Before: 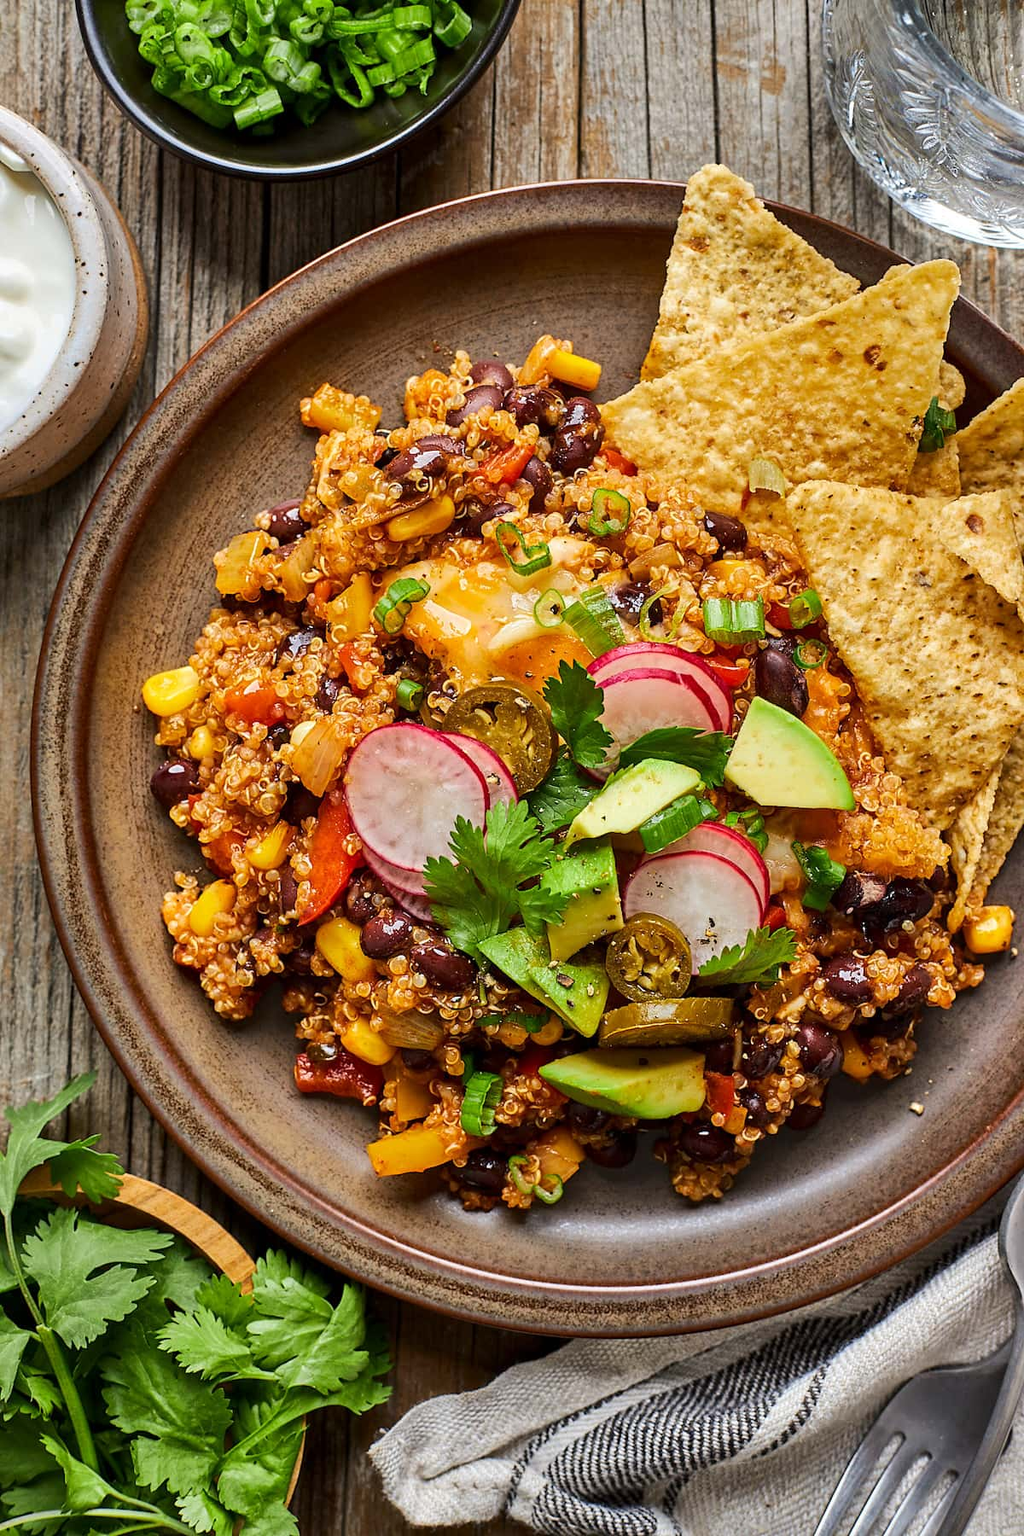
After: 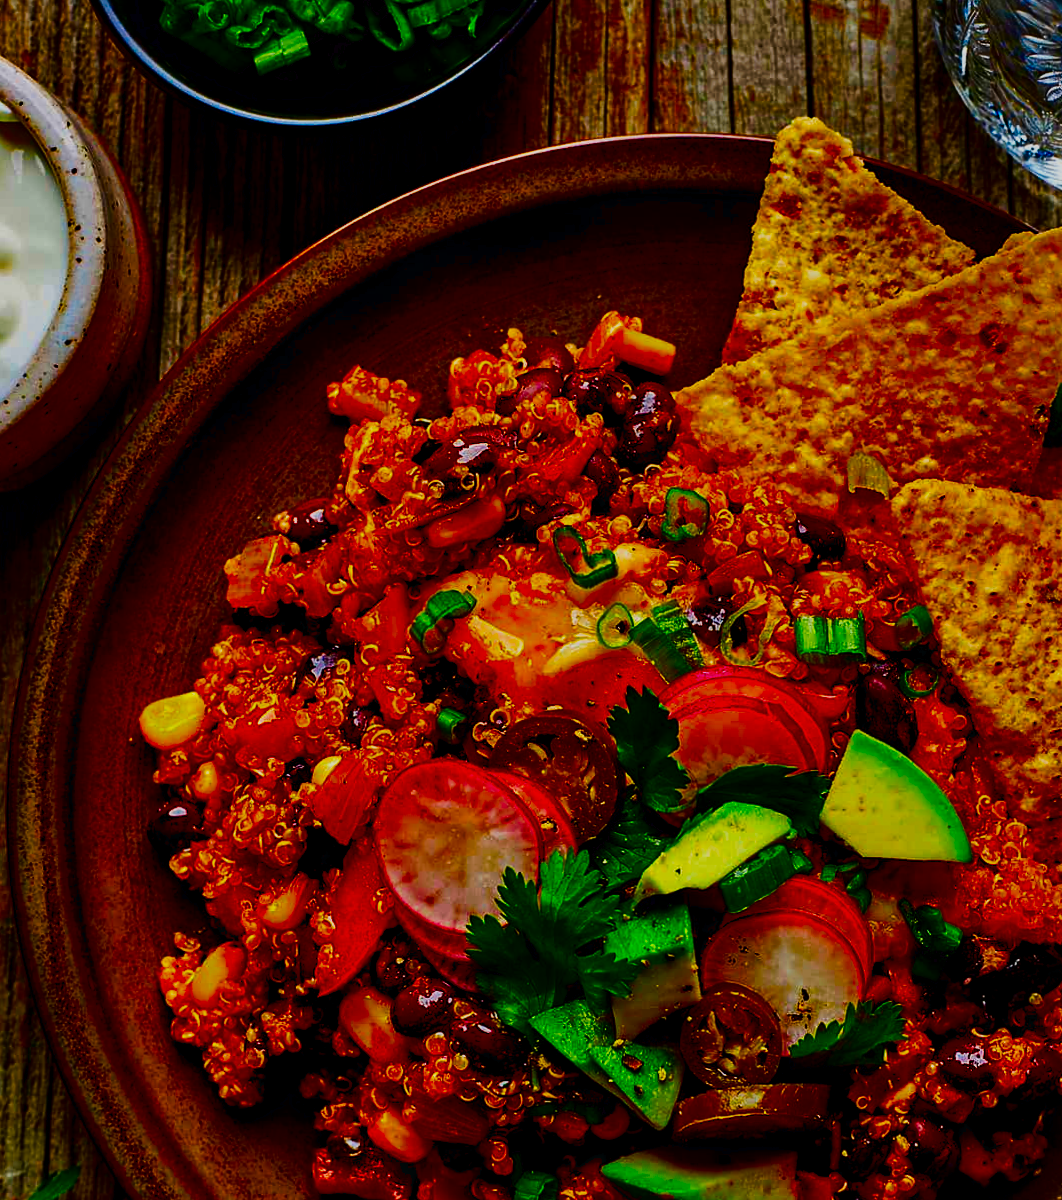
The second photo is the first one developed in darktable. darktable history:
velvia: strength 32%, mid-tones bias 0.2
filmic rgb: black relative exposure -5 EV, hardness 2.88, contrast 1.2
crop: left 1.509%, top 3.452%, right 7.696%, bottom 28.452%
contrast brightness saturation: brightness -1, saturation 1
contrast equalizer: y [[0.509, 0.517, 0.523, 0.523, 0.517, 0.509], [0.5 ×6], [0.5 ×6], [0 ×6], [0 ×6]]
rotate and perspective: rotation 0.226°, lens shift (vertical) -0.042, crop left 0.023, crop right 0.982, crop top 0.006, crop bottom 0.994
exposure: black level correction 0.009, exposure -0.159 EV, compensate highlight preservation false
tone curve: curves: ch0 [(0, 0) (0.003, 0.011) (0.011, 0.02) (0.025, 0.032) (0.044, 0.046) (0.069, 0.071) (0.1, 0.107) (0.136, 0.144) (0.177, 0.189) (0.224, 0.244) (0.277, 0.309) (0.335, 0.398) (0.399, 0.477) (0.468, 0.583) (0.543, 0.675) (0.623, 0.772) (0.709, 0.855) (0.801, 0.926) (0.898, 0.979) (1, 1)], preserve colors none
